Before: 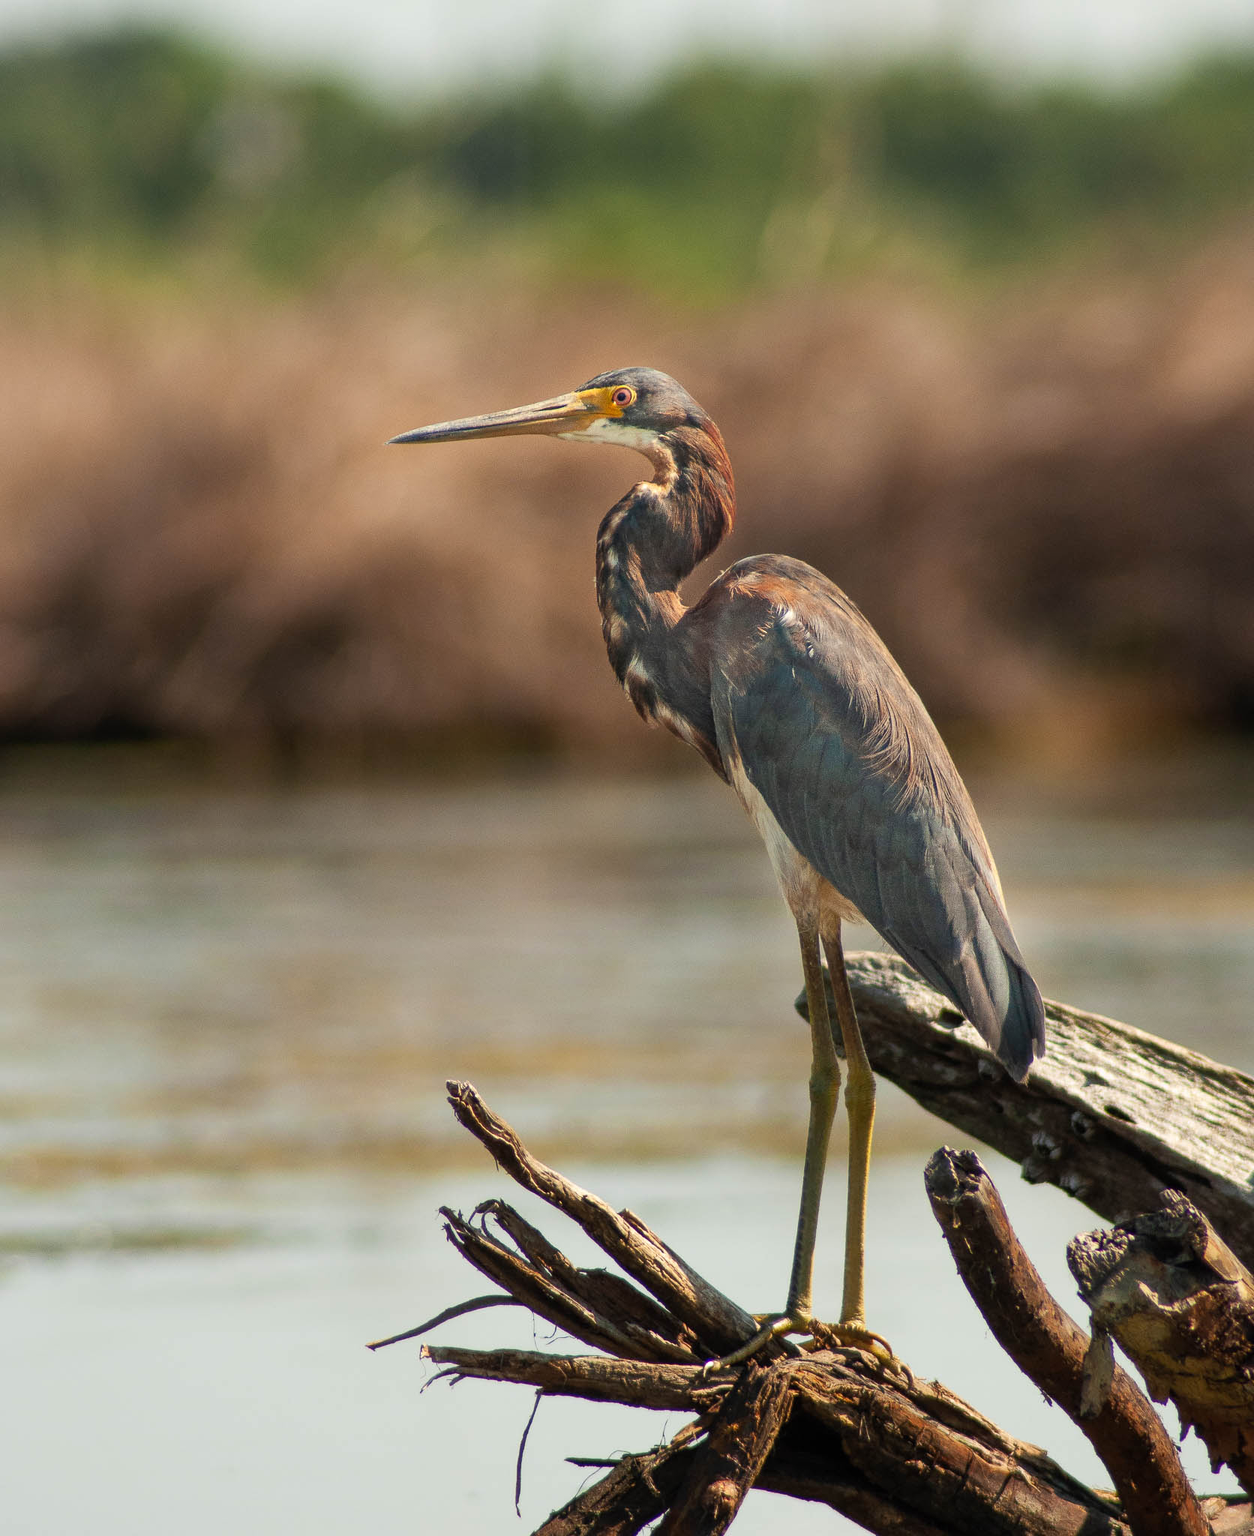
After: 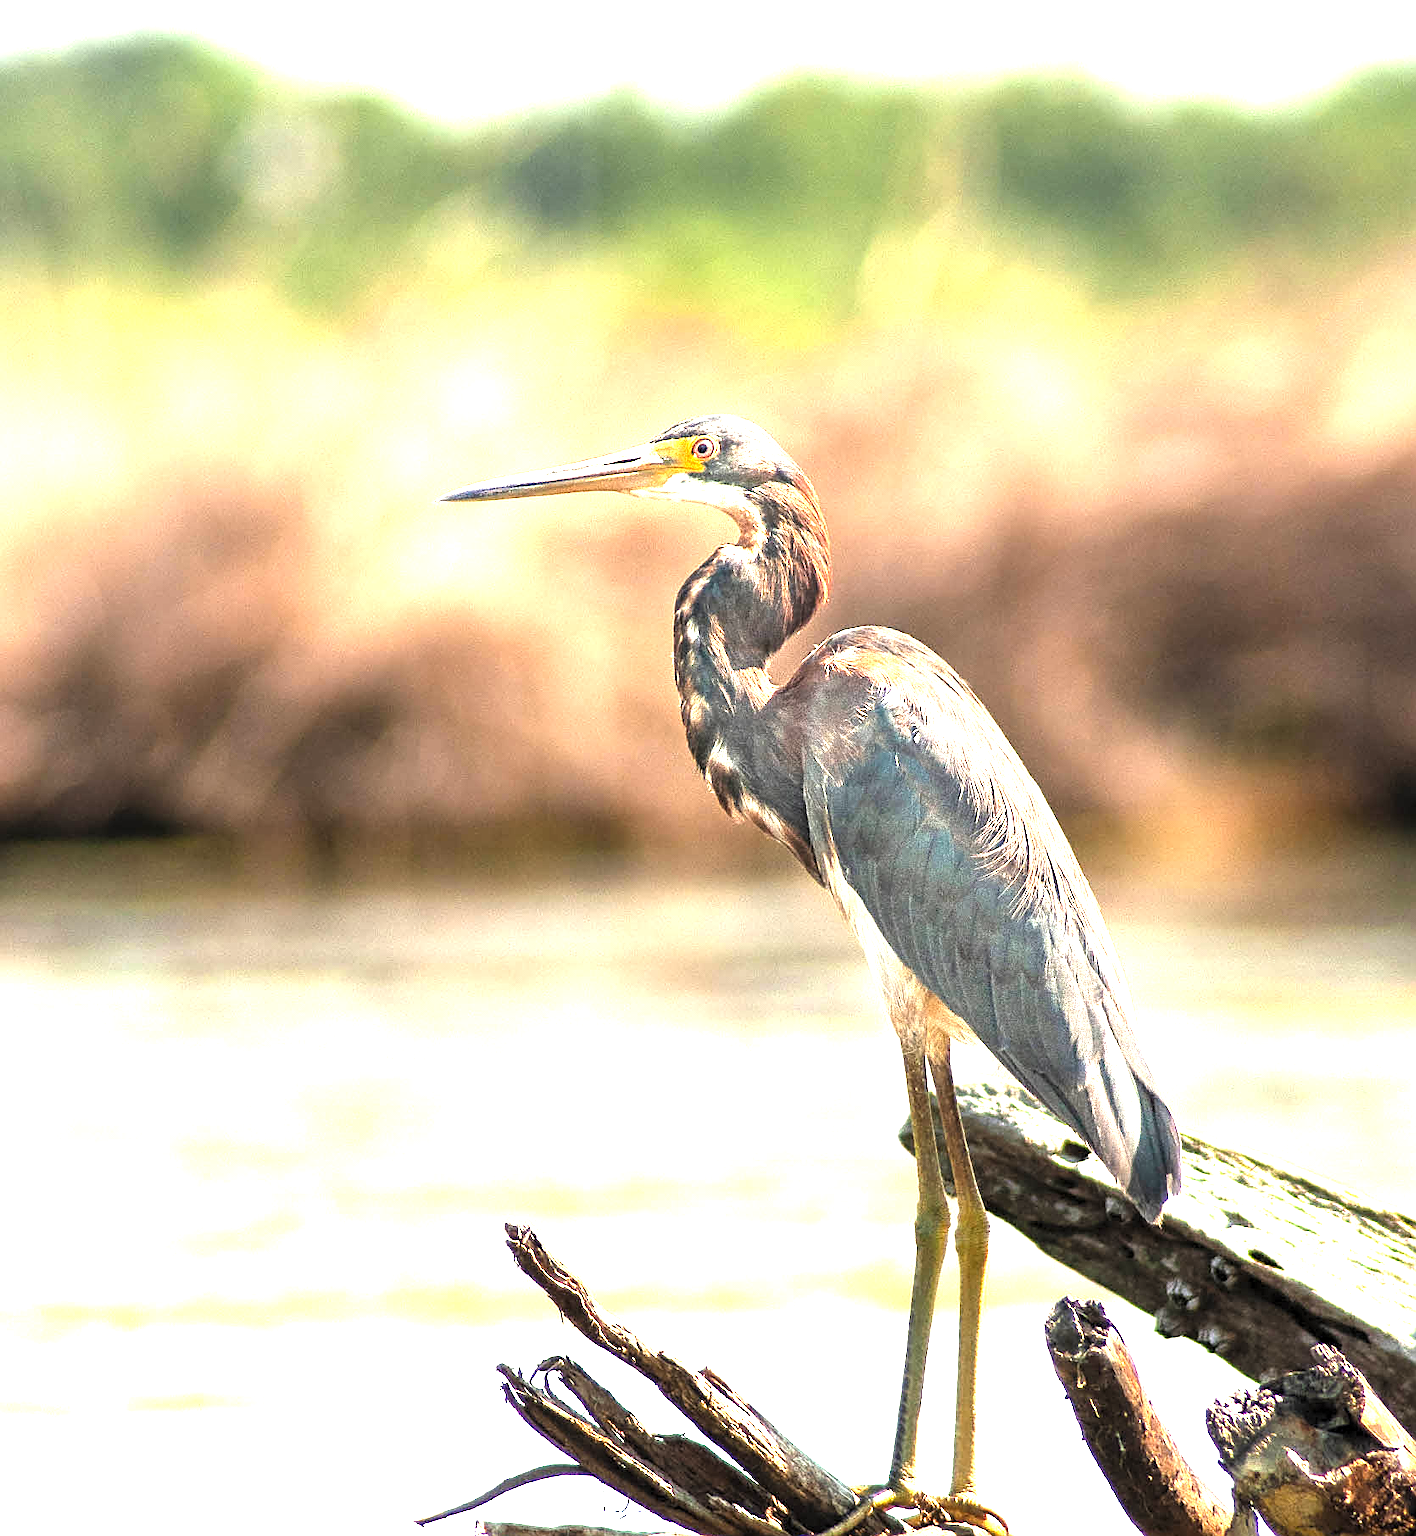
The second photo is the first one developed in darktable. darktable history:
levels: levels [0.062, 0.494, 0.925]
exposure: black level correction 0, exposure 1.91 EV, compensate highlight preservation false
crop and rotate: top 0%, bottom 11.521%
sharpen: on, module defaults
